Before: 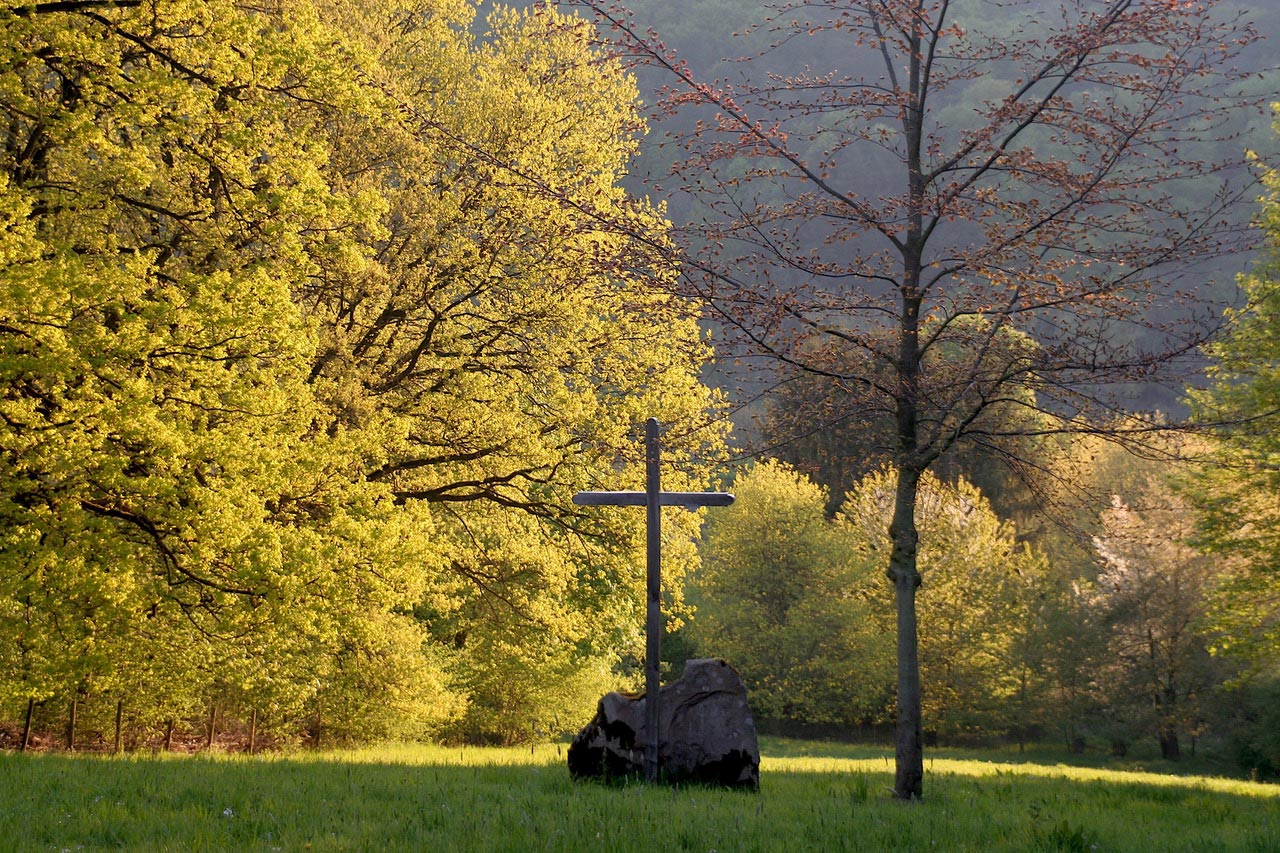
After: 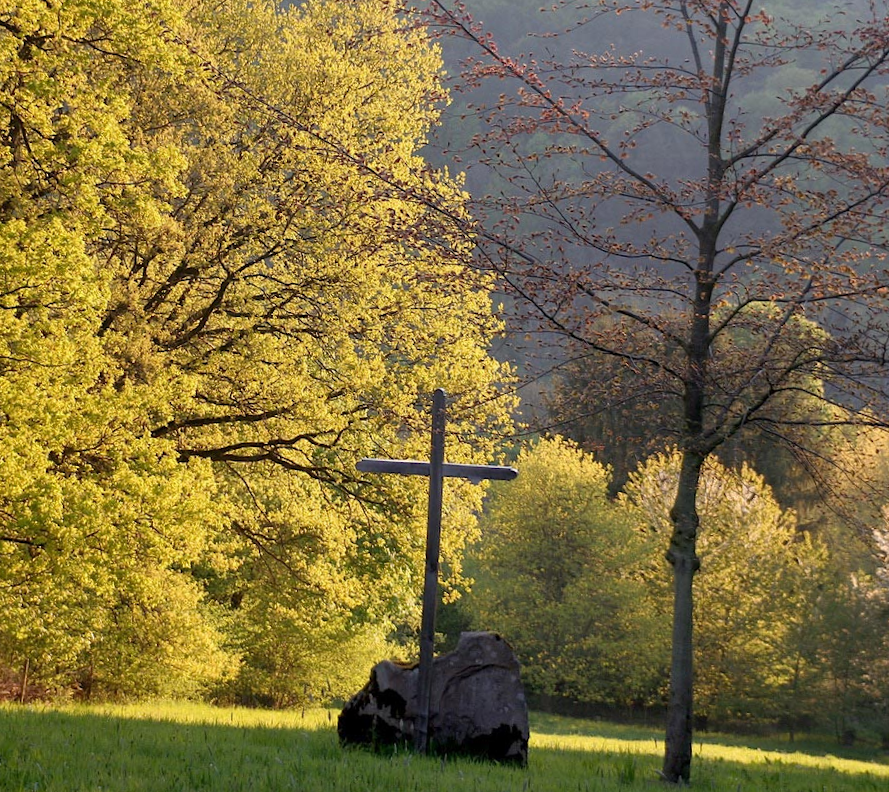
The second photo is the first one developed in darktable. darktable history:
shadows and highlights: shadows 32.2, highlights -32.7, soften with gaussian
crop and rotate: angle -2.96°, left 14.149%, top 0.016%, right 11.064%, bottom 0.02%
